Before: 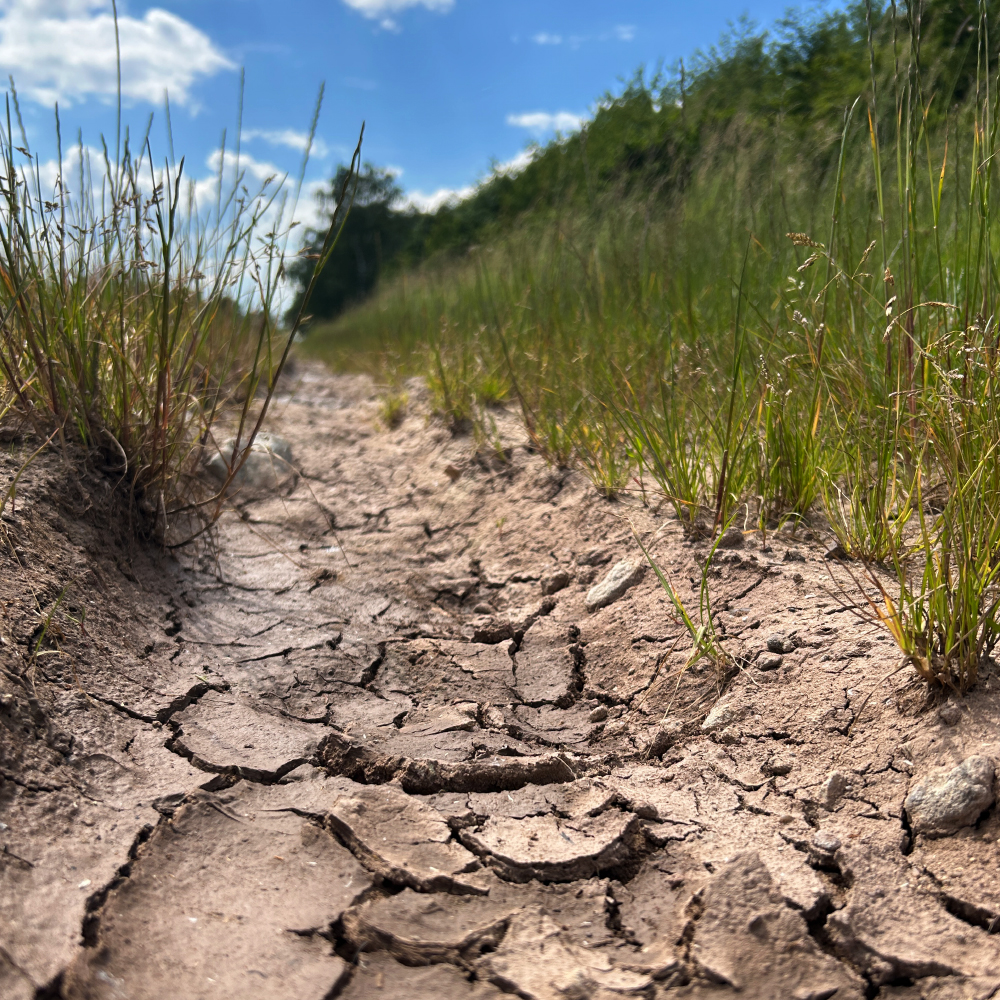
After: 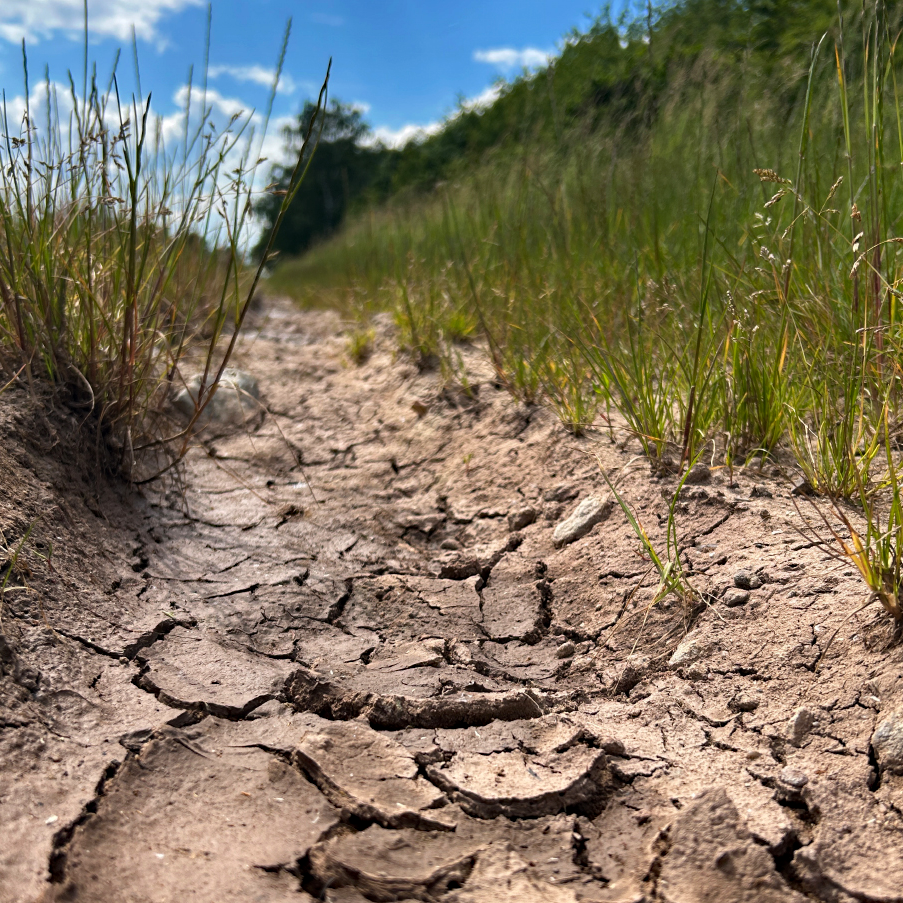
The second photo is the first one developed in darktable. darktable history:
haze removal: strength 0.25, distance 0.25, compatibility mode true, adaptive false
crop: left 3.305%, top 6.436%, right 6.389%, bottom 3.258%
